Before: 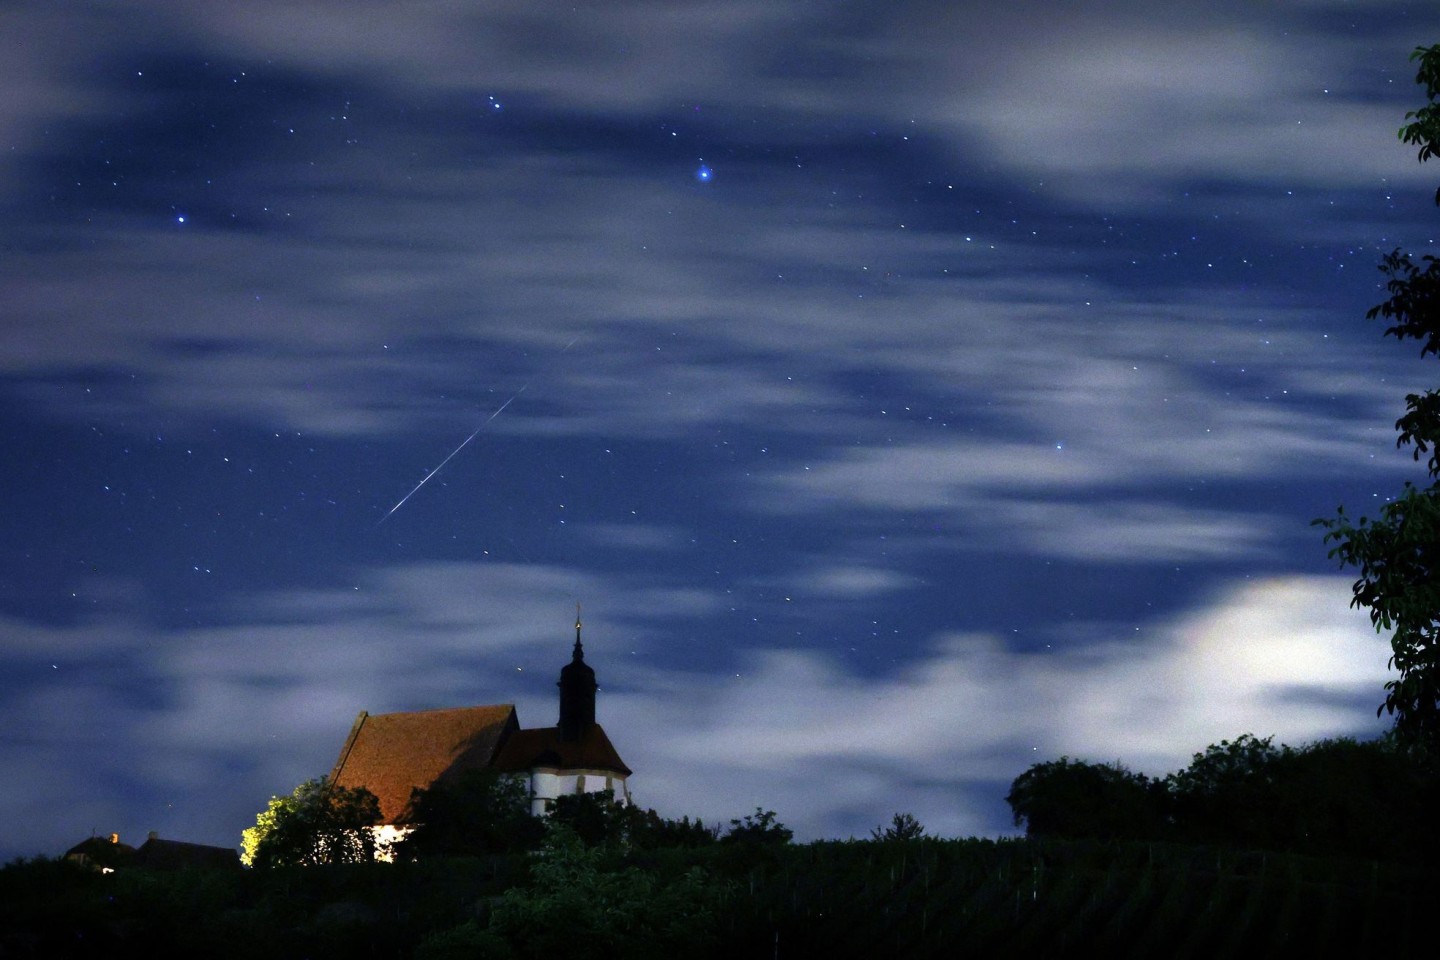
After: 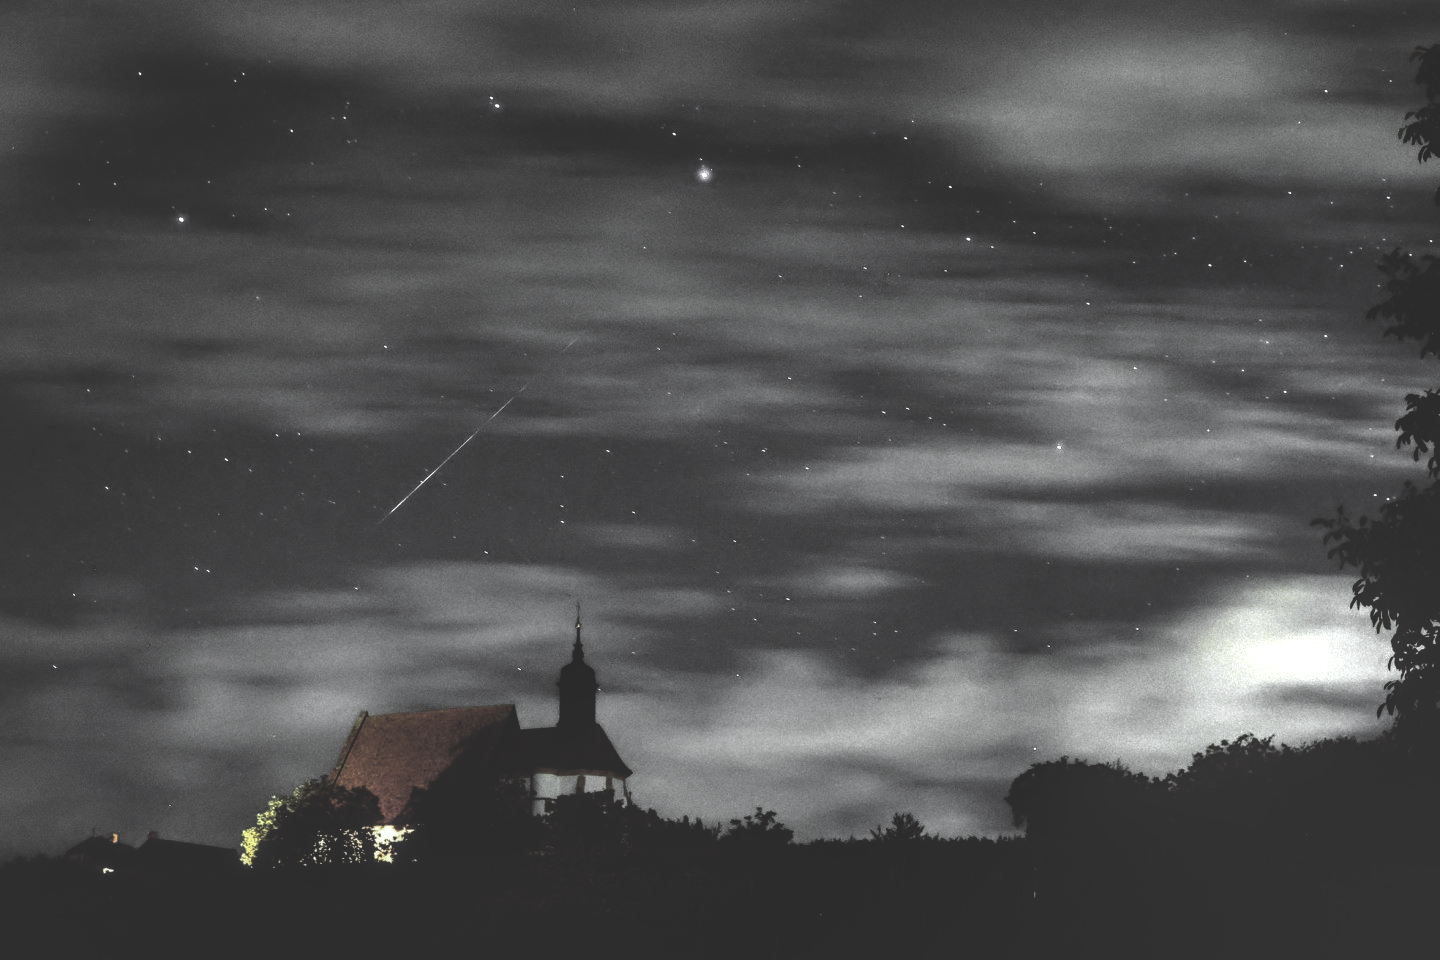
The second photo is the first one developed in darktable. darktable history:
basic adjustments: black level correction 0.012, exposure 0.29 EV, middle gray 17.31%, brightness -0.01, saturation 0.33, vibrance -0.21
local contrast: highlights 61%, detail 143%, midtone range 0.428
color zones: curves: ch0 [(0, 0.613) (0.01, 0.613) (0.245, 0.448) (0.498, 0.529) (0.642, 0.665) (0.879, 0.777) (0.99, 0.613)]; ch1 [(0, 0.035) (0.121, 0.189) (0.259, 0.197) (0.415, 0.061) (0.589, 0.022) (0.732, 0.022) (0.857, 0.026) (0.991, 0.053)]
rgb curve: curves: ch0 [(0, 0.186) (0.314, 0.284) (0.775, 0.708) (1, 1)], compensate middle gray true, preserve colors none
shadows and highlights: shadows 20.91, highlights -82.73, soften with gaussian
white balance: red 1.011, blue 0.982
color balance: lift [1, 1.015, 0.987, 0.985], gamma [1, 0.959, 1.042, 0.958], gain [0.927, 0.938, 1.072, 0.928], contrast 1.5%
